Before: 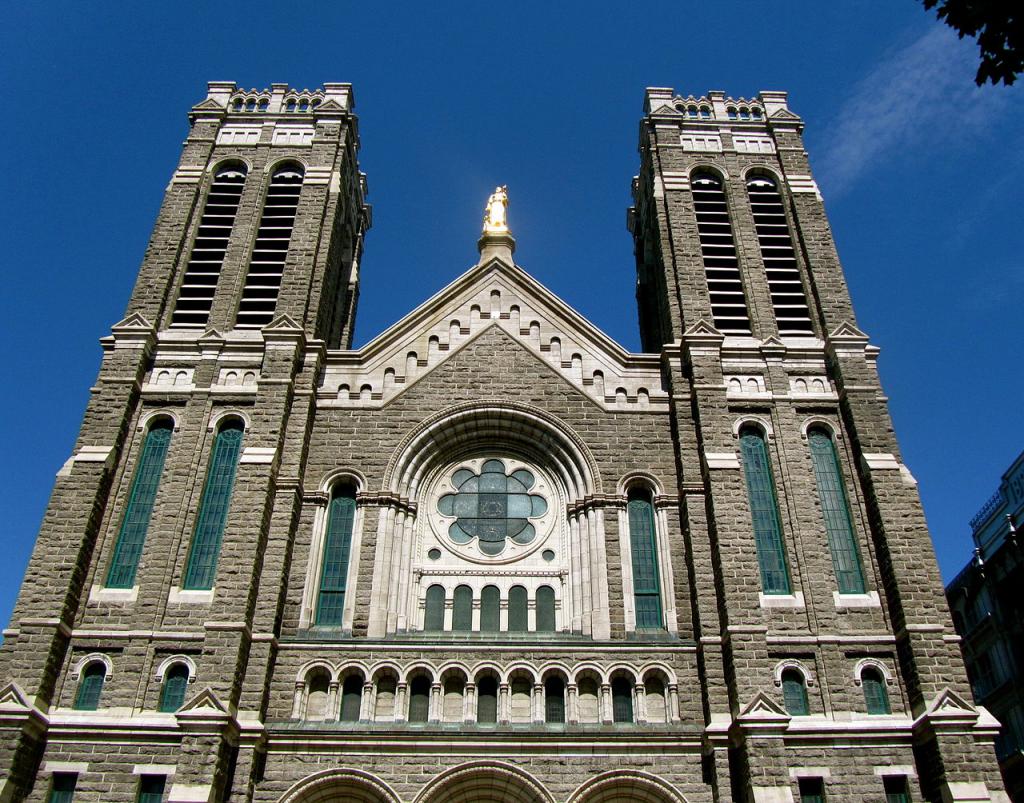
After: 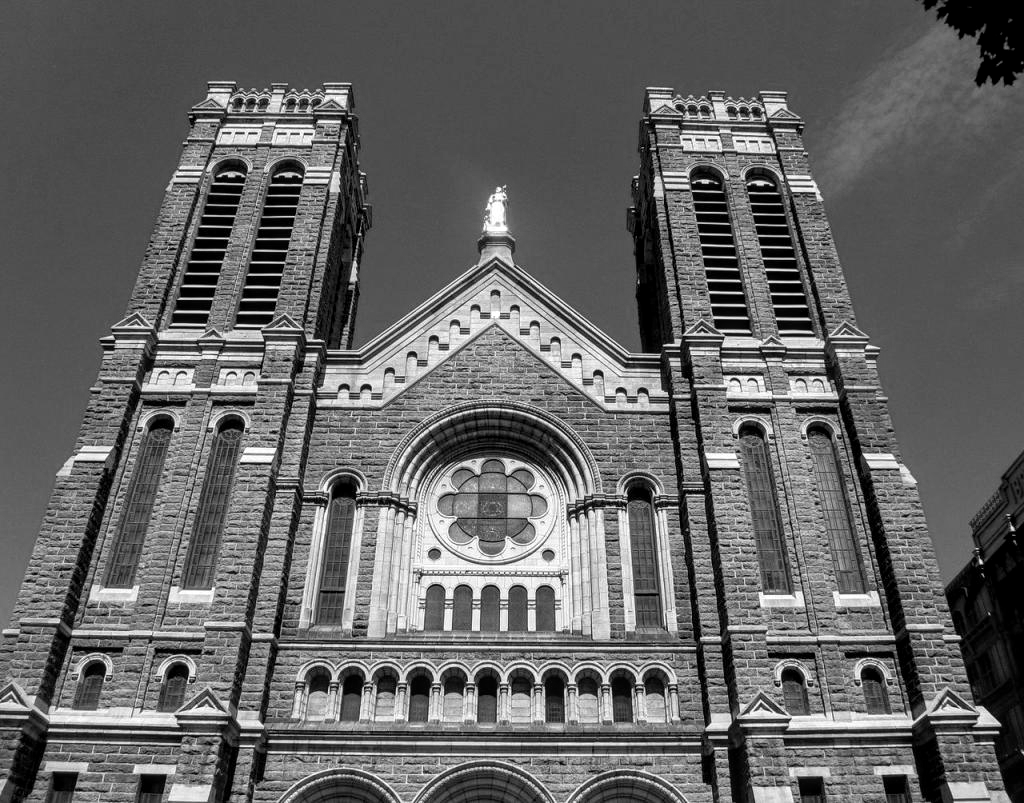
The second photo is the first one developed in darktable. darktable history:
local contrast: on, module defaults
monochrome: on, module defaults
